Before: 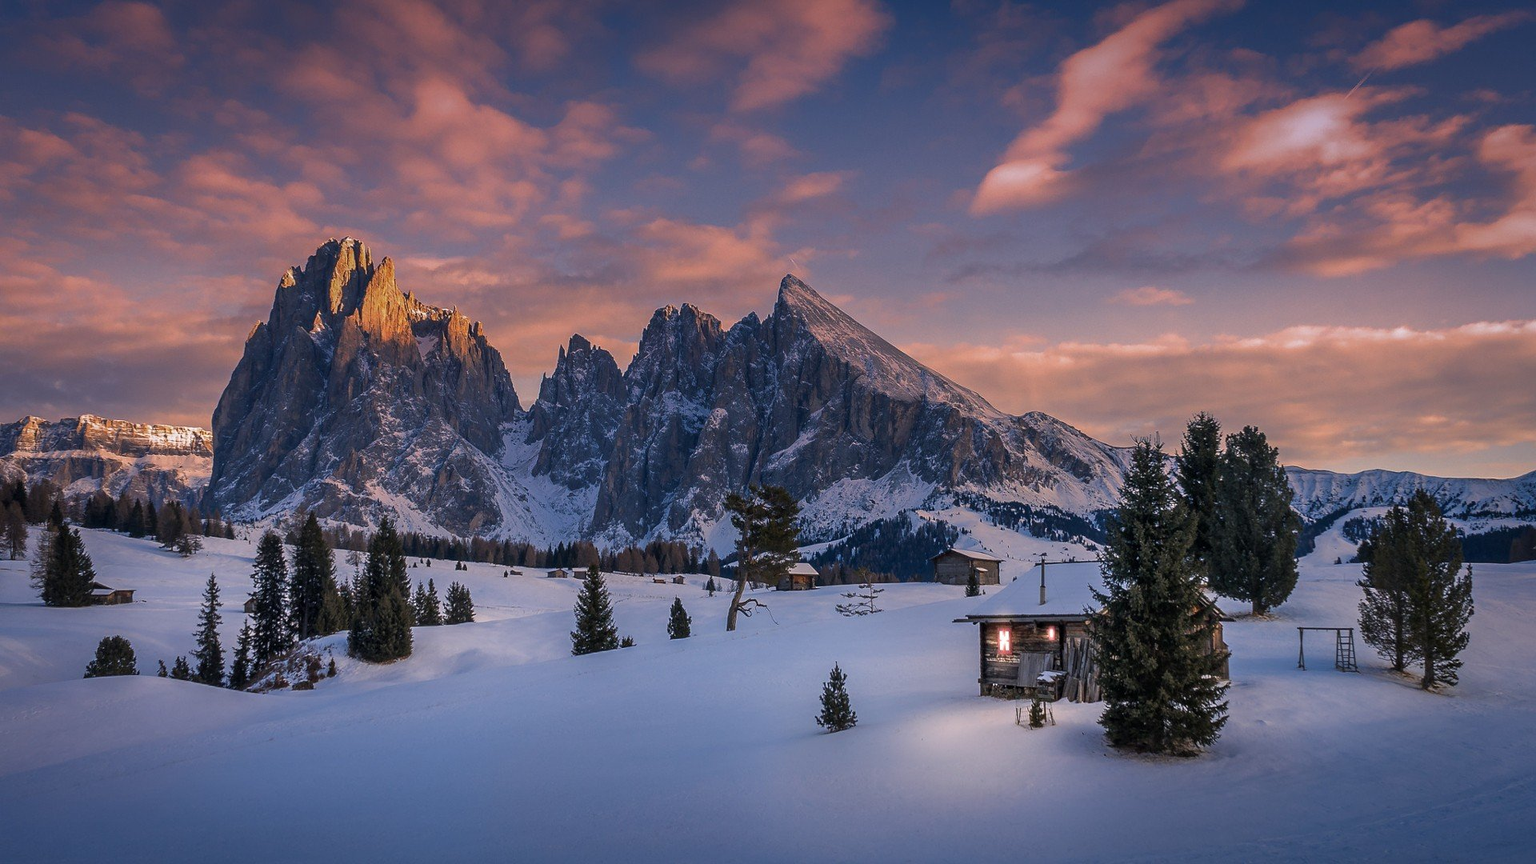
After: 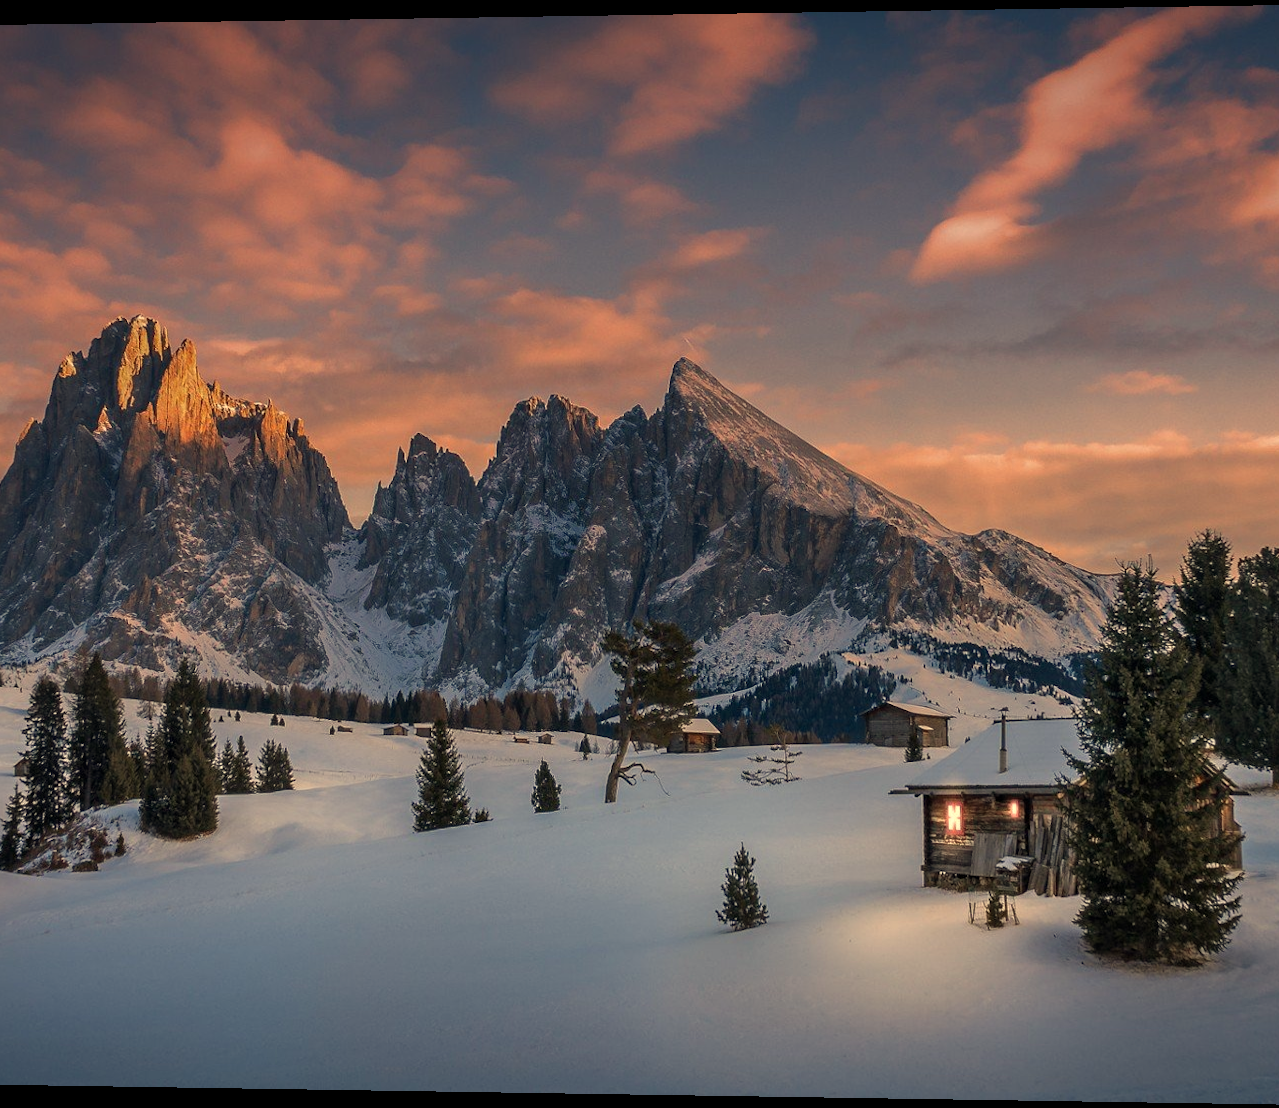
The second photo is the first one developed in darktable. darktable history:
crop and rotate: left 14.436%, right 18.898%
white balance: red 1.08, blue 0.791
rotate and perspective: lens shift (horizontal) -0.055, automatic cropping off
